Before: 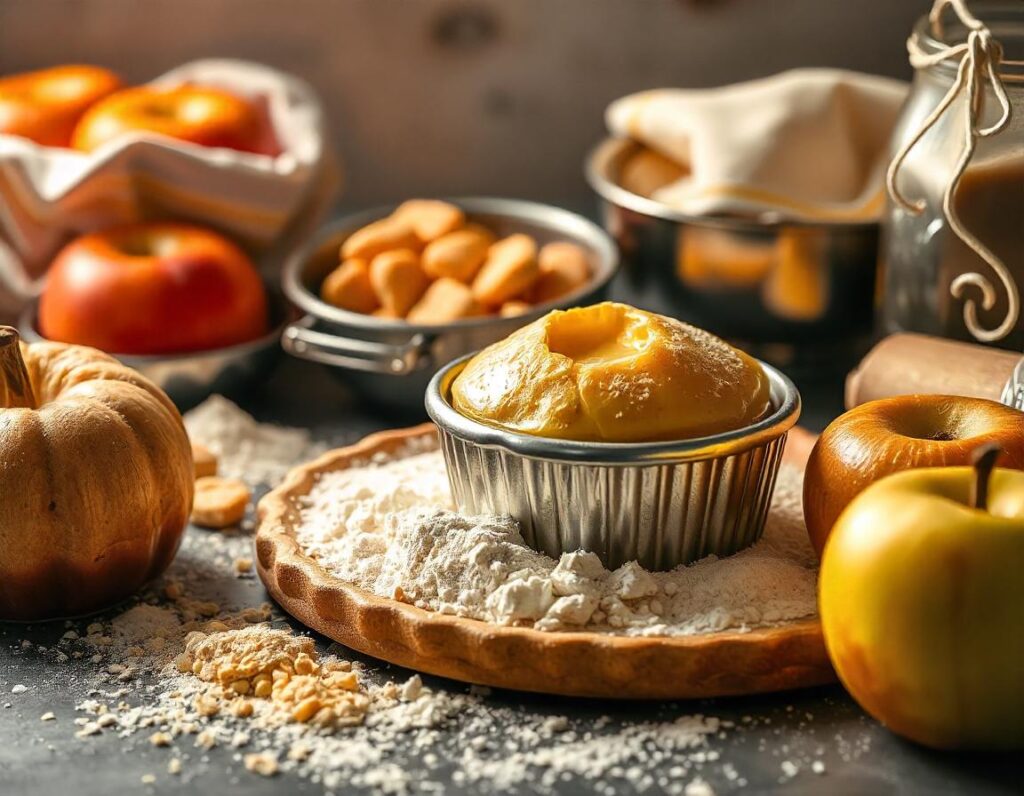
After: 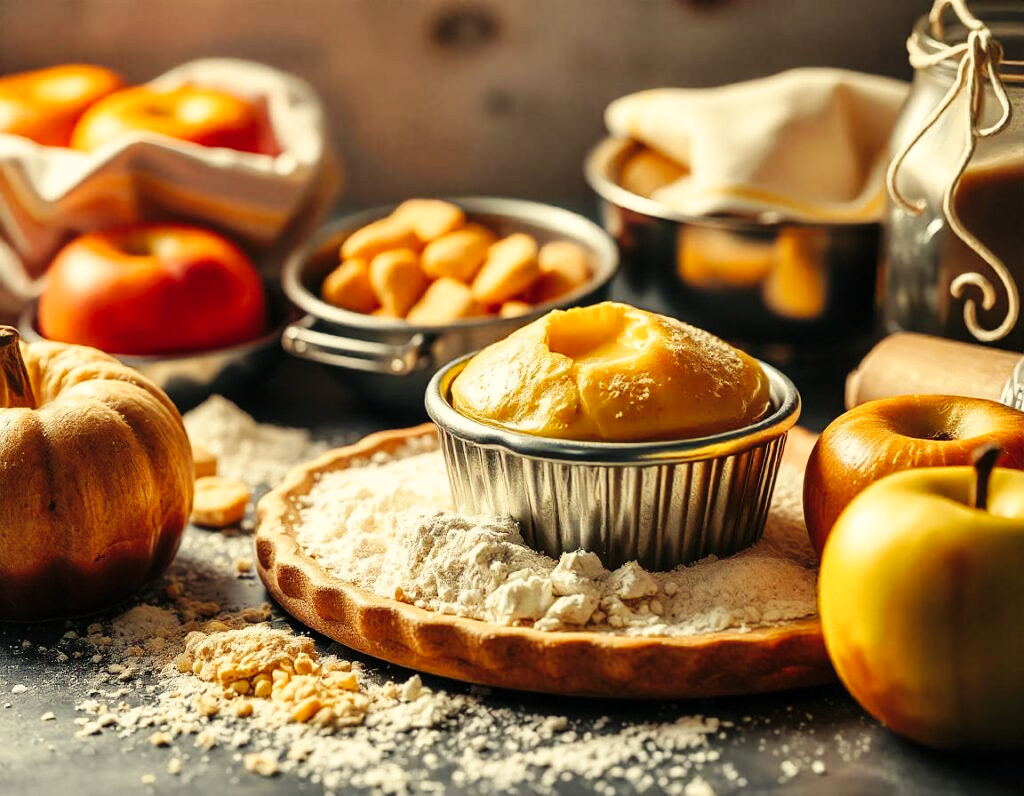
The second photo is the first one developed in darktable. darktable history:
base curve: curves: ch0 [(0, 0) (0.036, 0.025) (0.121, 0.166) (0.206, 0.329) (0.605, 0.79) (1, 1)], preserve colors none
color balance rgb: shadows lift › chroma 2%, shadows lift › hue 263°, highlights gain › chroma 8%, highlights gain › hue 84°, linear chroma grading › global chroma -15%, saturation formula JzAzBz (2021)
